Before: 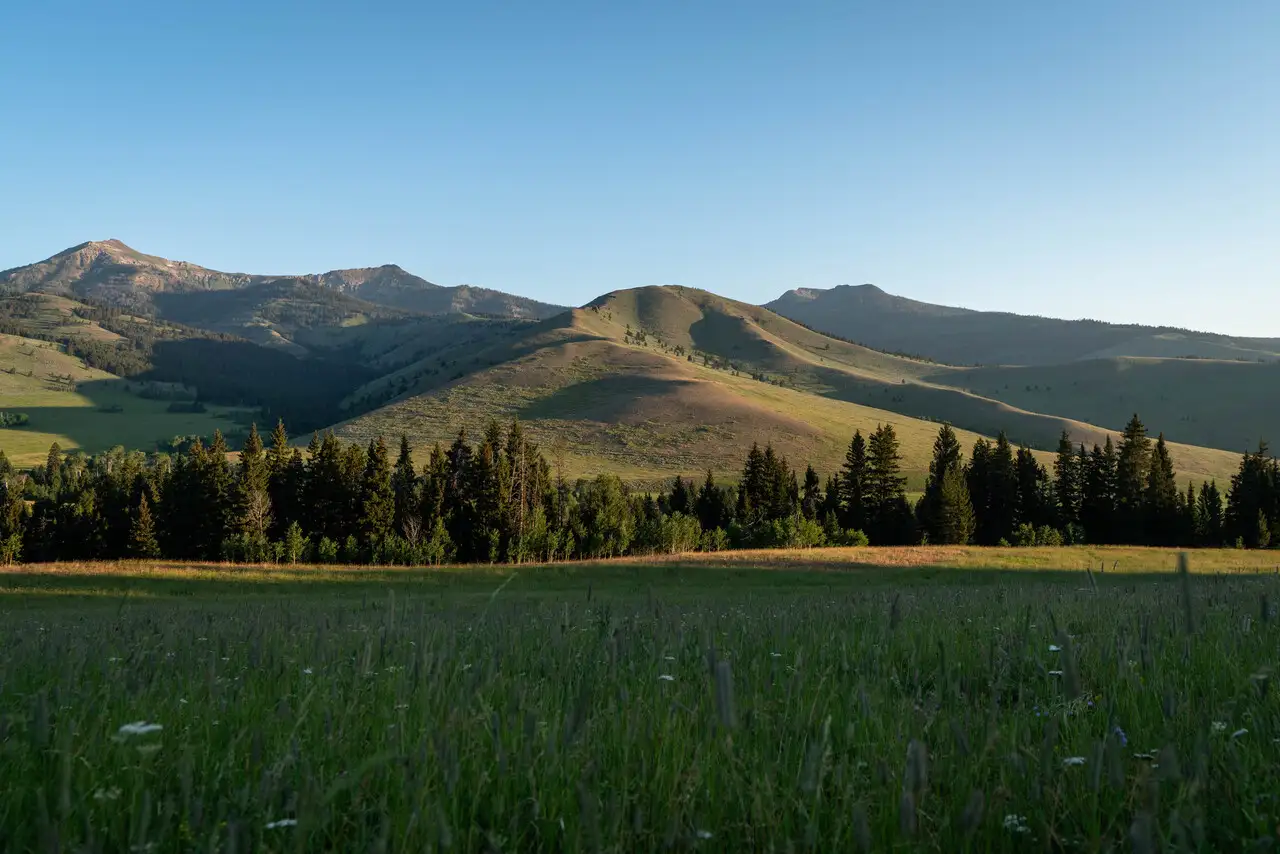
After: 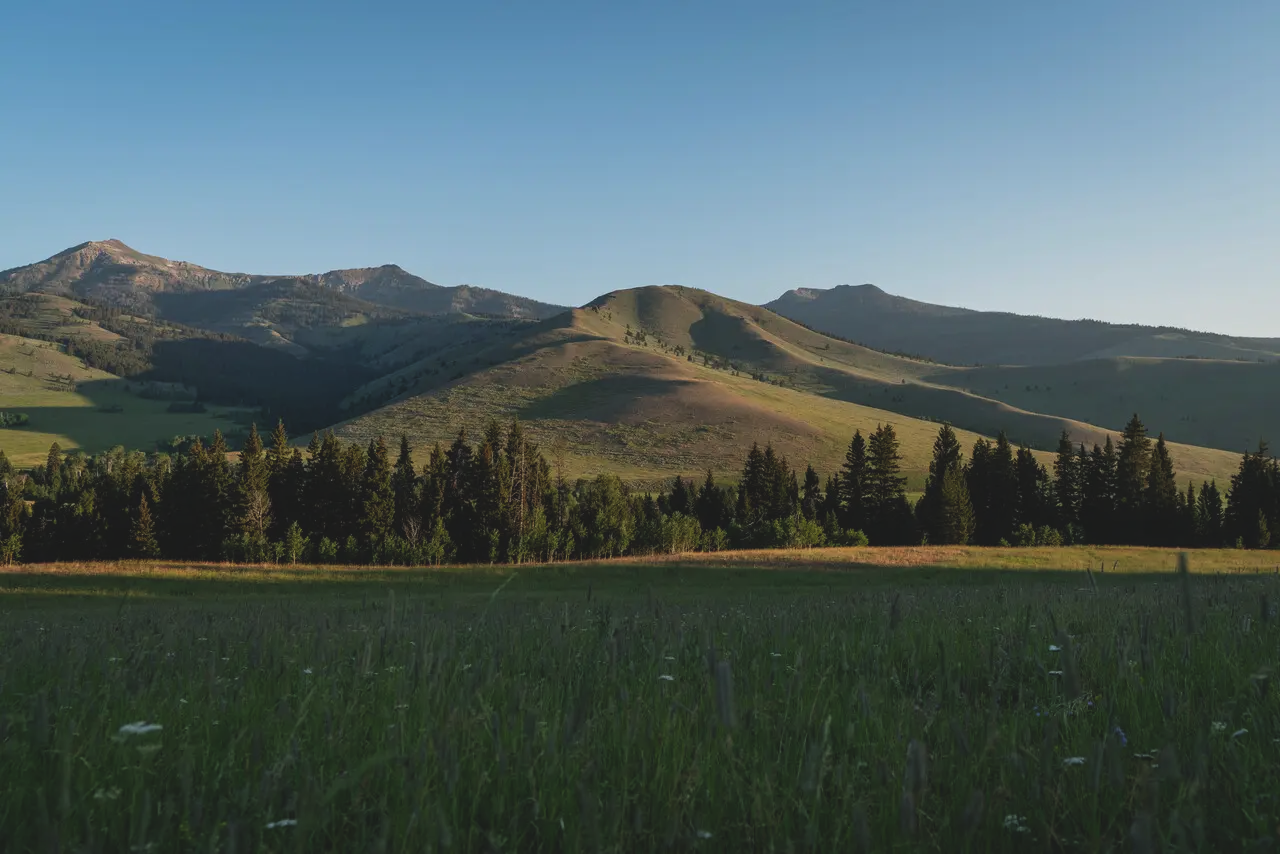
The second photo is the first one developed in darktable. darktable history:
exposure: black level correction -0.015, exposure -0.5 EV, compensate highlight preservation false
tone equalizer: on, module defaults
